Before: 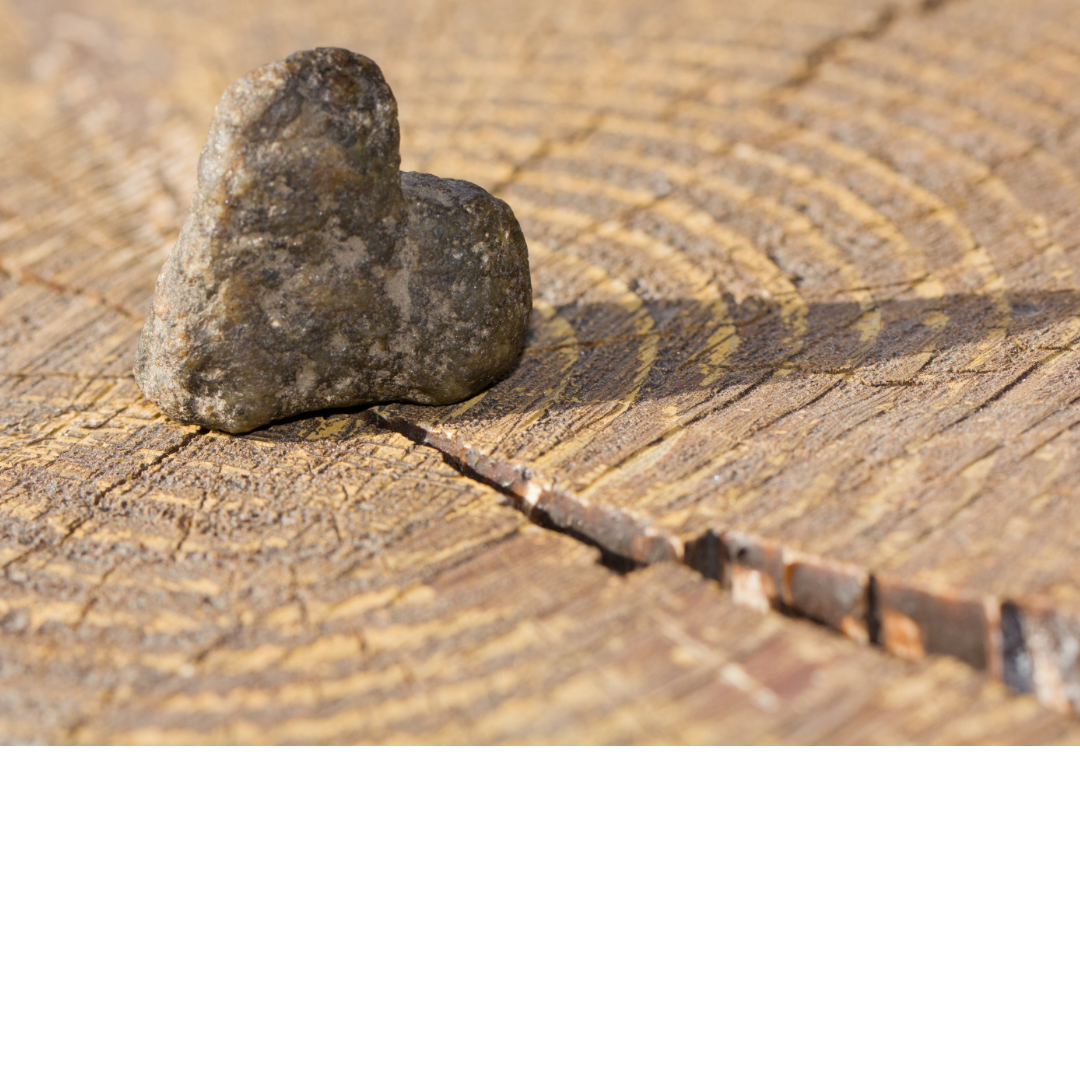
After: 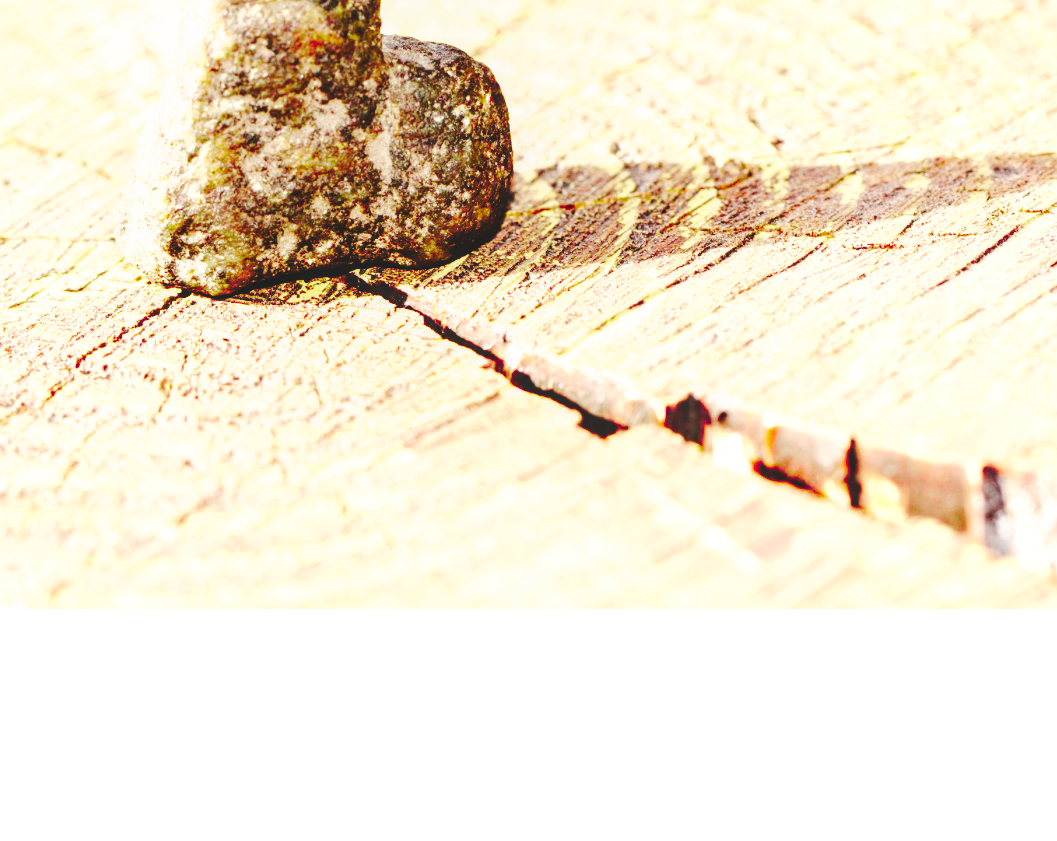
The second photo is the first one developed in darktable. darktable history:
tone equalizer: -8 EV -0.75 EV, -7 EV -0.7 EV, -6 EV -0.6 EV, -5 EV -0.4 EV, -3 EV 0.4 EV, -2 EV 0.6 EV, -1 EV 0.7 EV, +0 EV 0.75 EV, edges refinement/feathering 500, mask exposure compensation -1.57 EV, preserve details no
white balance: red 1.045, blue 0.932
crop and rotate: left 1.814%, top 12.818%, right 0.25%, bottom 9.225%
color zones: curves: ch0 [(0, 0.533) (0.126, 0.533) (0.234, 0.533) (0.368, 0.357) (0.5, 0.5) (0.625, 0.5) (0.74, 0.637) (0.875, 0.5)]; ch1 [(0.004, 0.708) (0.129, 0.662) (0.25, 0.5) (0.375, 0.331) (0.496, 0.396) (0.625, 0.649) (0.739, 0.26) (0.875, 0.5) (1, 0.478)]; ch2 [(0, 0.409) (0.132, 0.403) (0.236, 0.558) (0.379, 0.448) (0.5, 0.5) (0.625, 0.5) (0.691, 0.39) (0.875, 0.5)]
local contrast: detail 110%
base curve: curves: ch0 [(0, 0) (0.007, 0.004) (0.027, 0.03) (0.046, 0.07) (0.207, 0.54) (0.442, 0.872) (0.673, 0.972) (1, 1)], preserve colors none
tone curve: curves: ch0 [(0, 0) (0.003, 0.057) (0.011, 0.061) (0.025, 0.065) (0.044, 0.075) (0.069, 0.082) (0.1, 0.09) (0.136, 0.102) (0.177, 0.145) (0.224, 0.195) (0.277, 0.27) (0.335, 0.374) (0.399, 0.486) (0.468, 0.578) (0.543, 0.652) (0.623, 0.717) (0.709, 0.778) (0.801, 0.837) (0.898, 0.909) (1, 1)], preserve colors none
